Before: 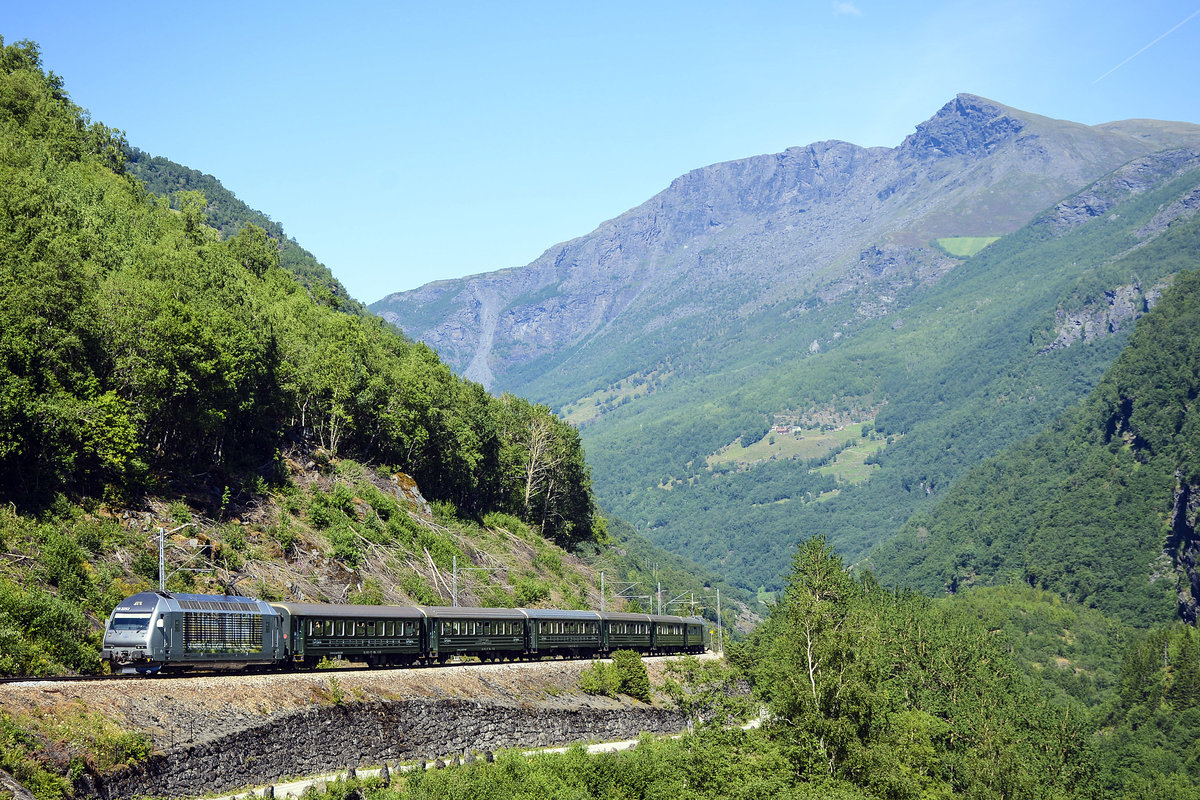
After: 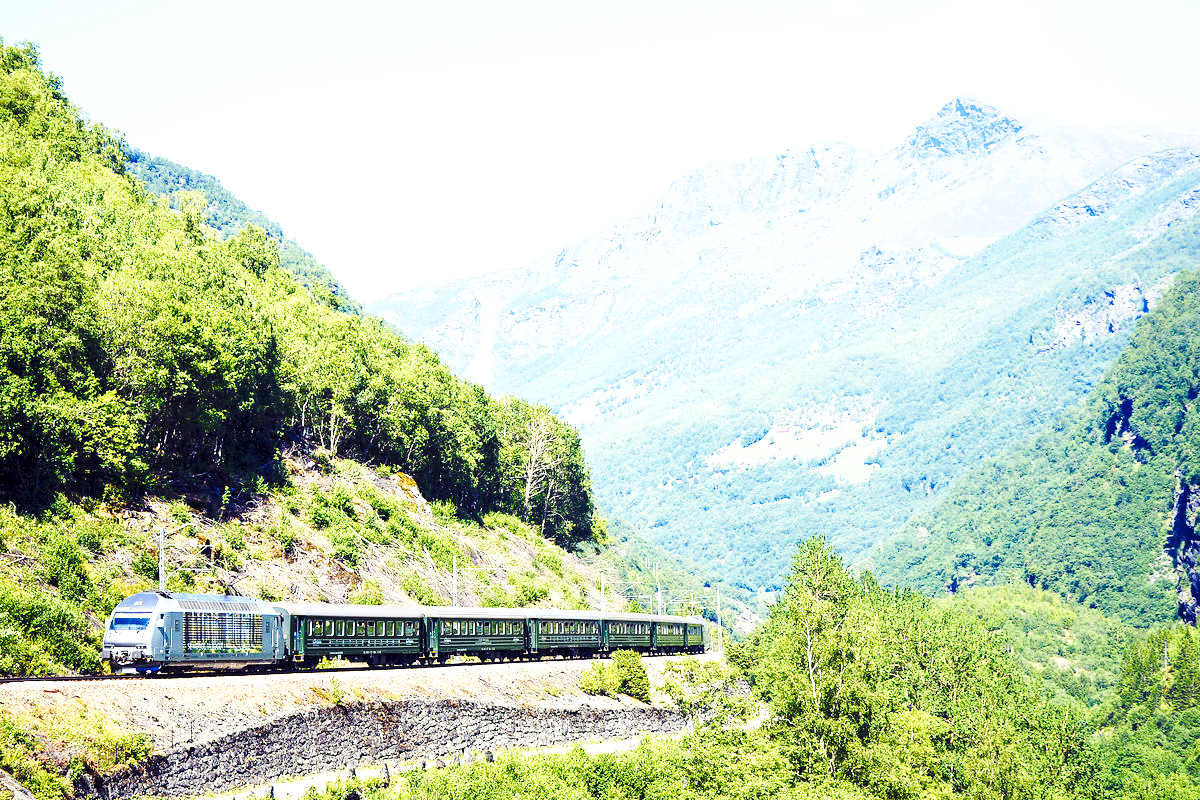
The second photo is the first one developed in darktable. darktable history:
tone equalizer: edges refinement/feathering 500, mask exposure compensation -1.57 EV, preserve details no
exposure: exposure 1.167 EV, compensate exposure bias true, compensate highlight preservation false
color balance rgb: shadows lift › chroma 2.011%, shadows lift › hue 250.65°, perceptual saturation grading › global saturation 27.295%, perceptual saturation grading › highlights -28.901%, perceptual saturation grading › mid-tones 15.42%, perceptual saturation grading › shadows 34.414%
base curve: curves: ch0 [(0, 0) (0.036, 0.037) (0.121, 0.228) (0.46, 0.76) (0.859, 0.983) (1, 1)], preserve colors none
